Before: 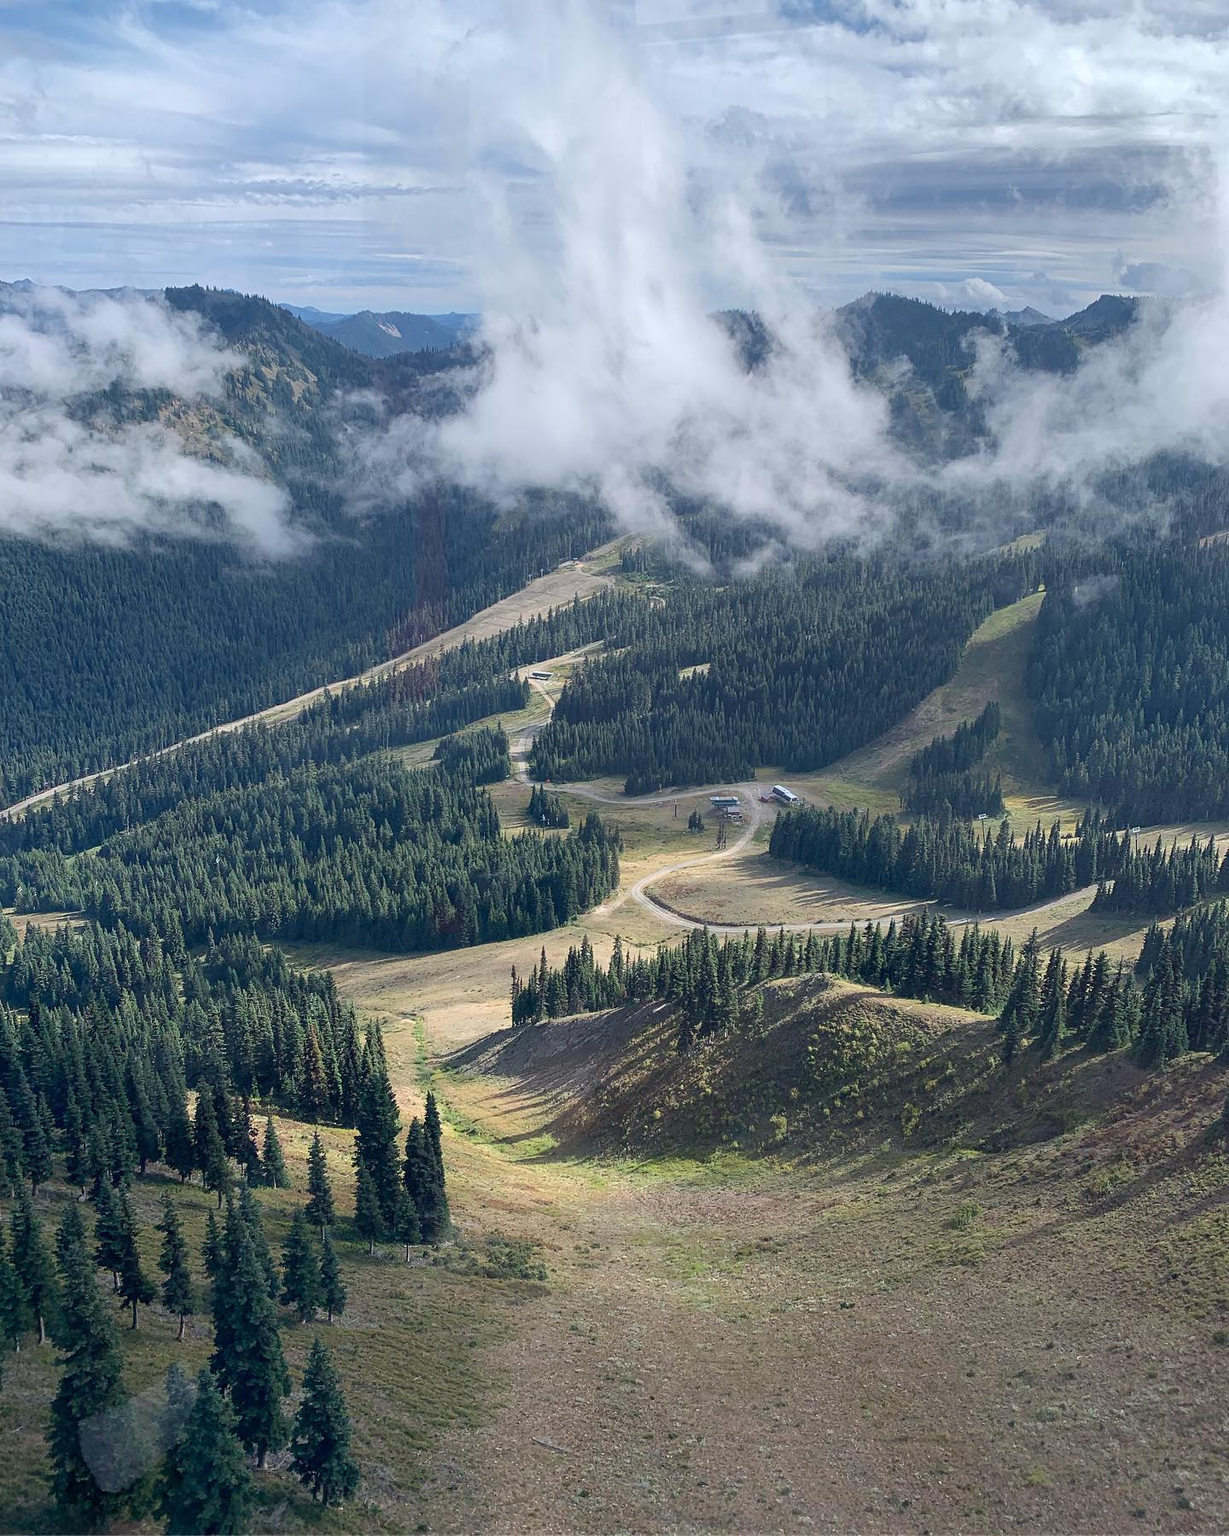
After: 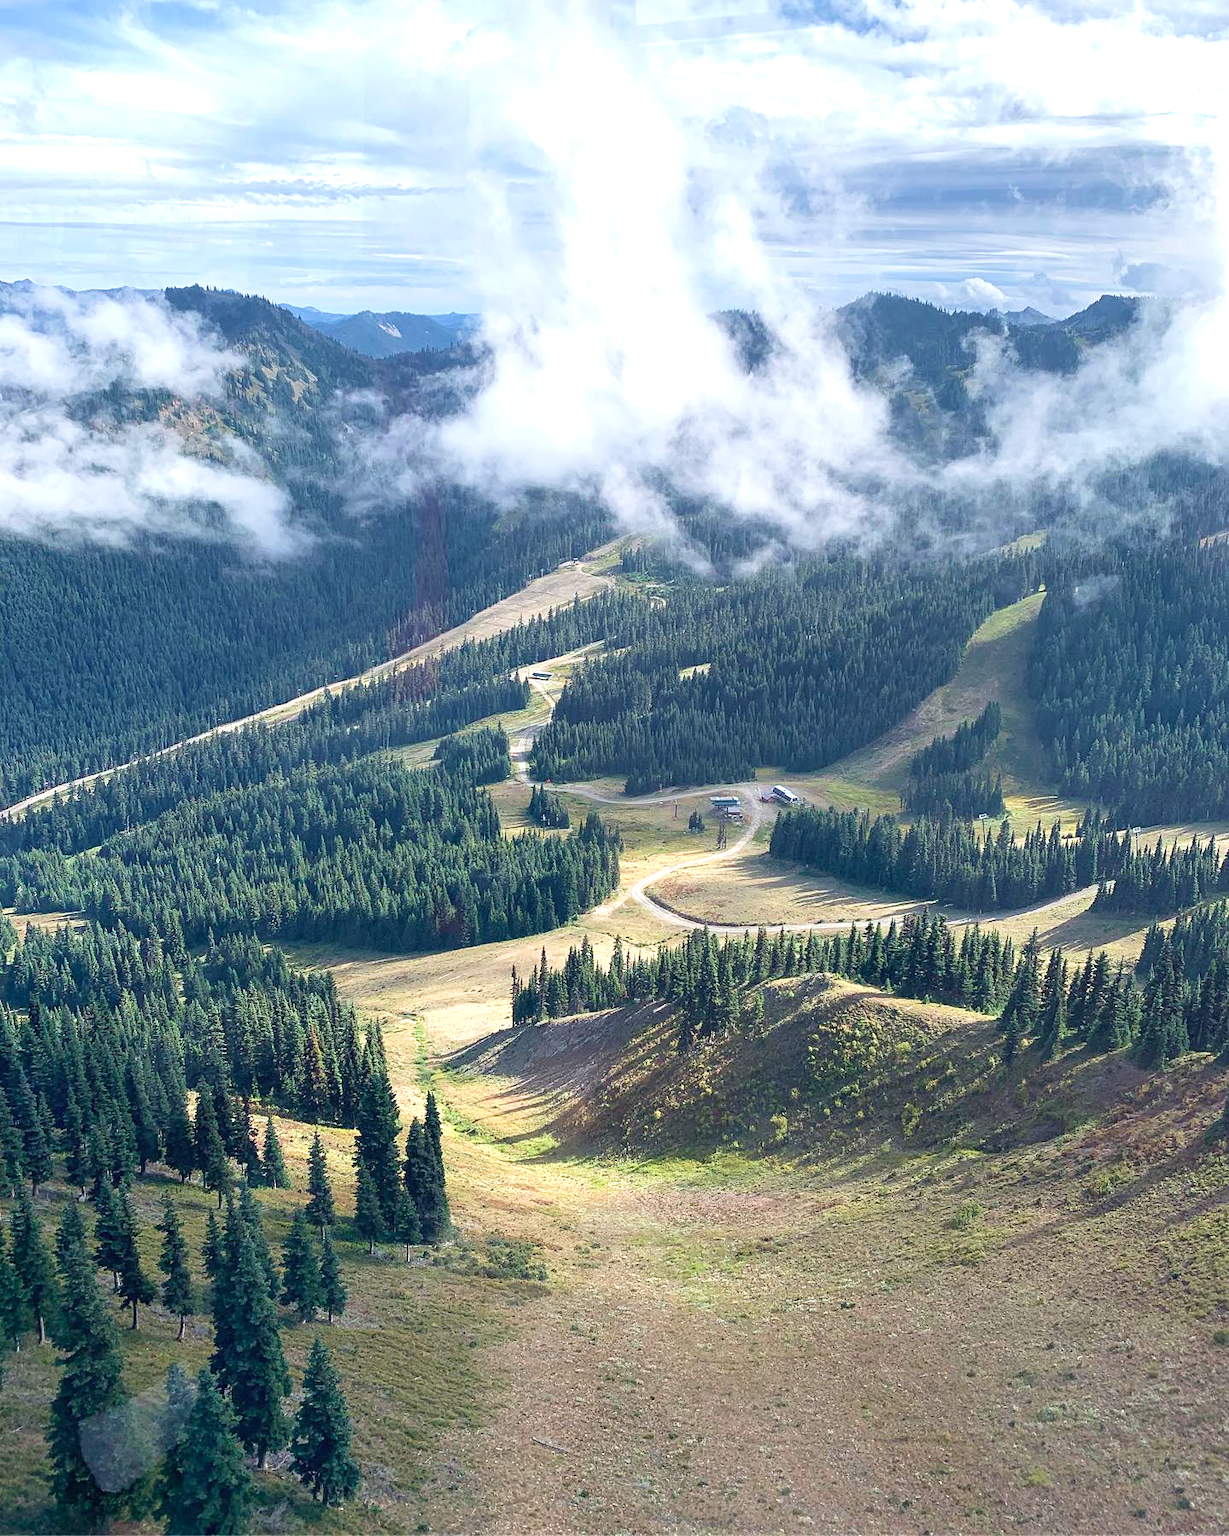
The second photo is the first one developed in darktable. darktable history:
velvia: on, module defaults
exposure: black level correction 0, exposure 0.7 EV, compensate exposure bias true, compensate highlight preservation false
